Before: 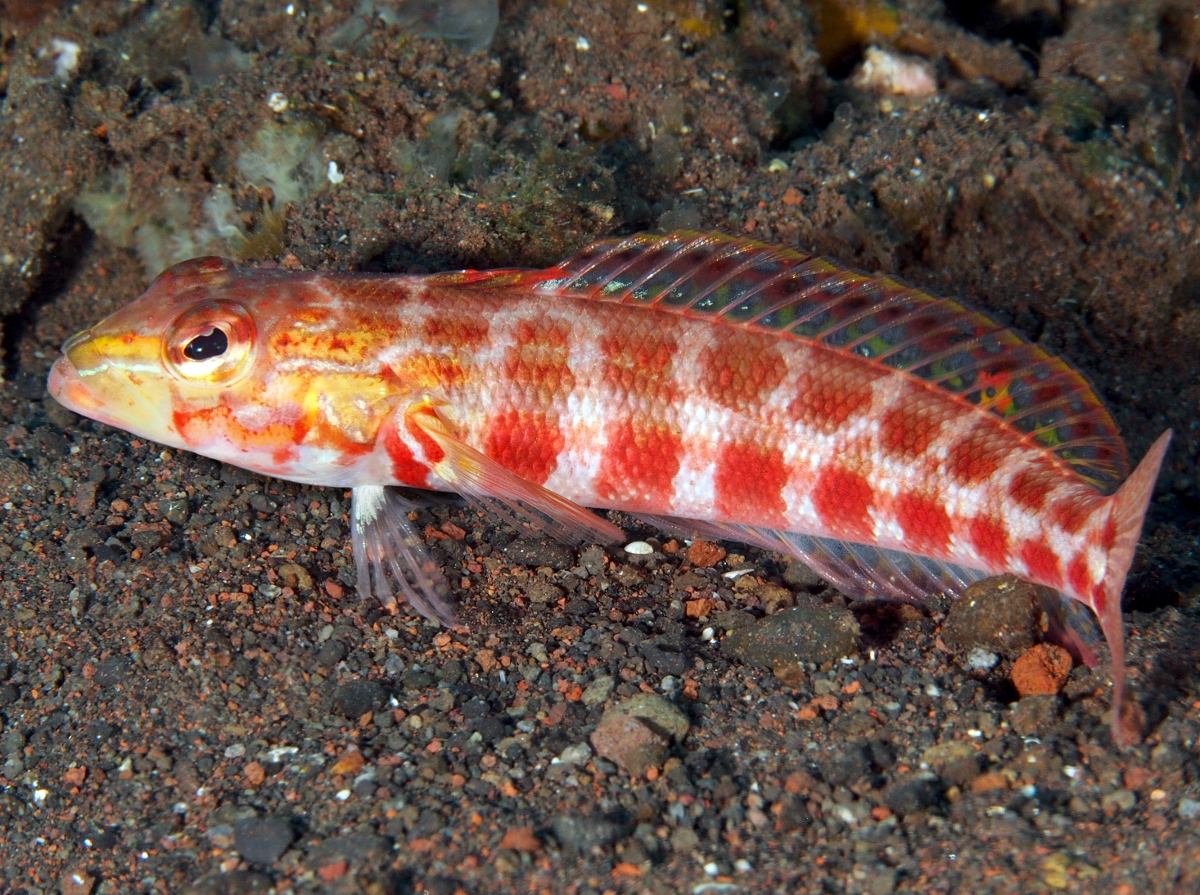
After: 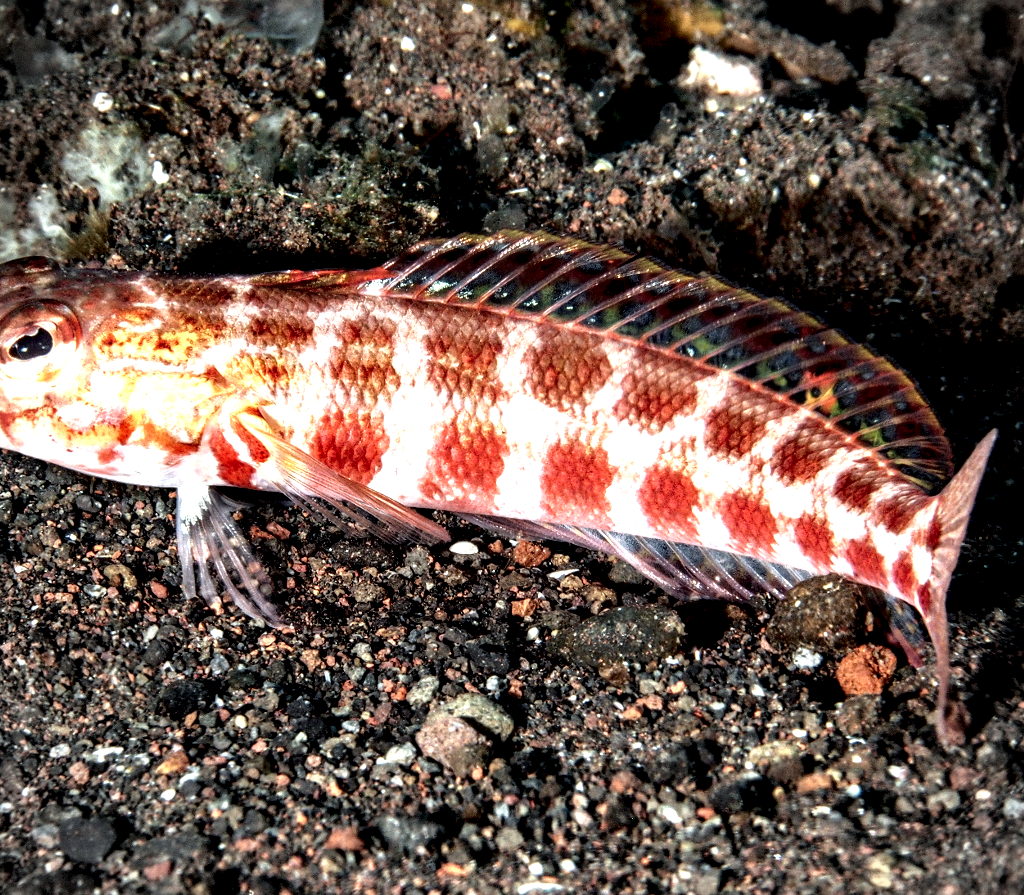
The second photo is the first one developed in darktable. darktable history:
crop and rotate: left 14.584%
vignetting: dithering 8-bit output, unbound false
local contrast: highlights 115%, shadows 42%, detail 293%
